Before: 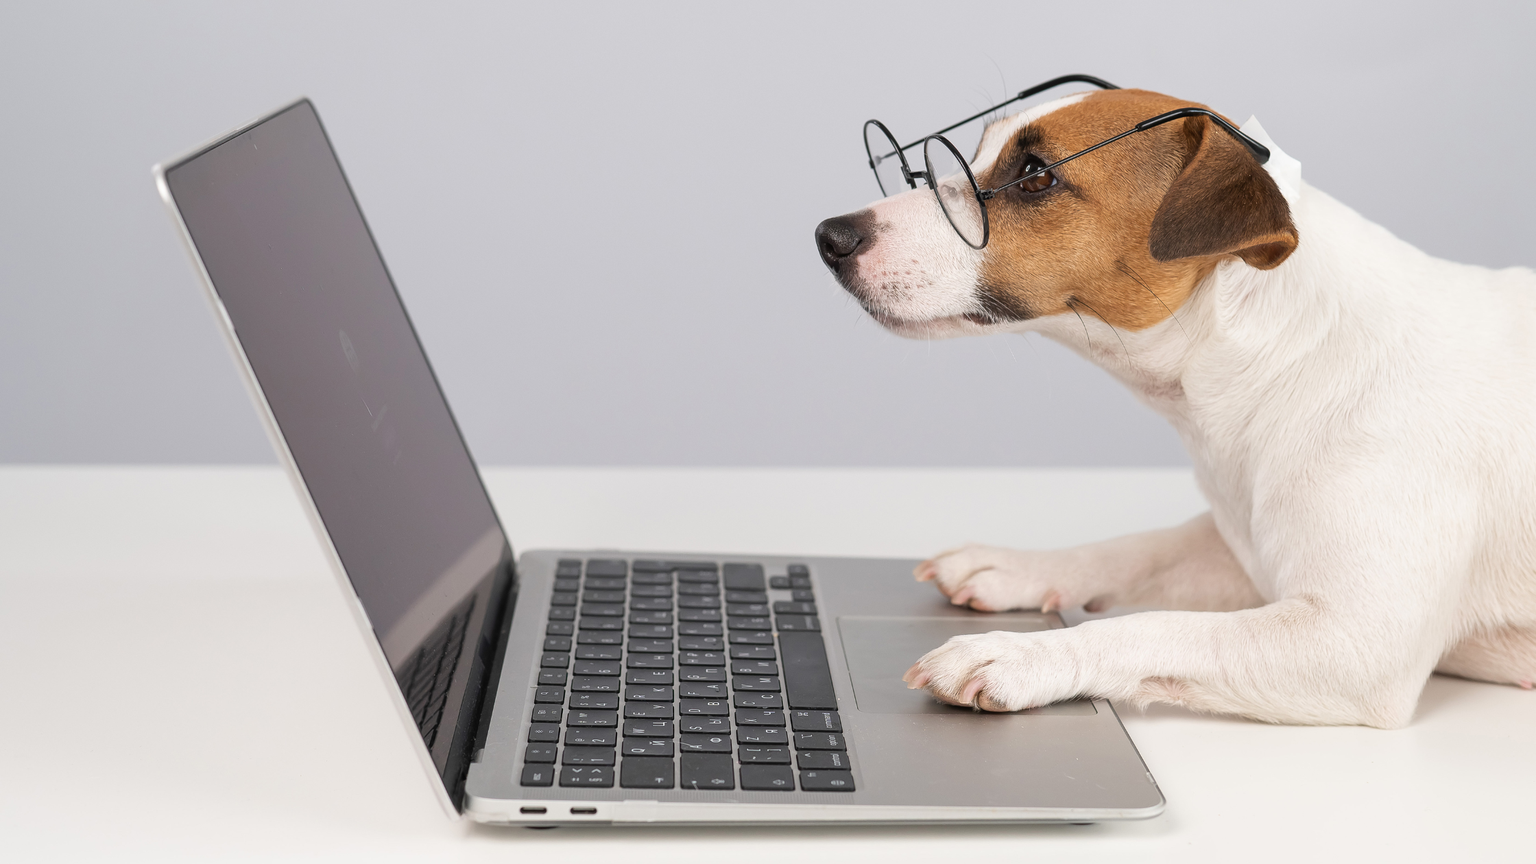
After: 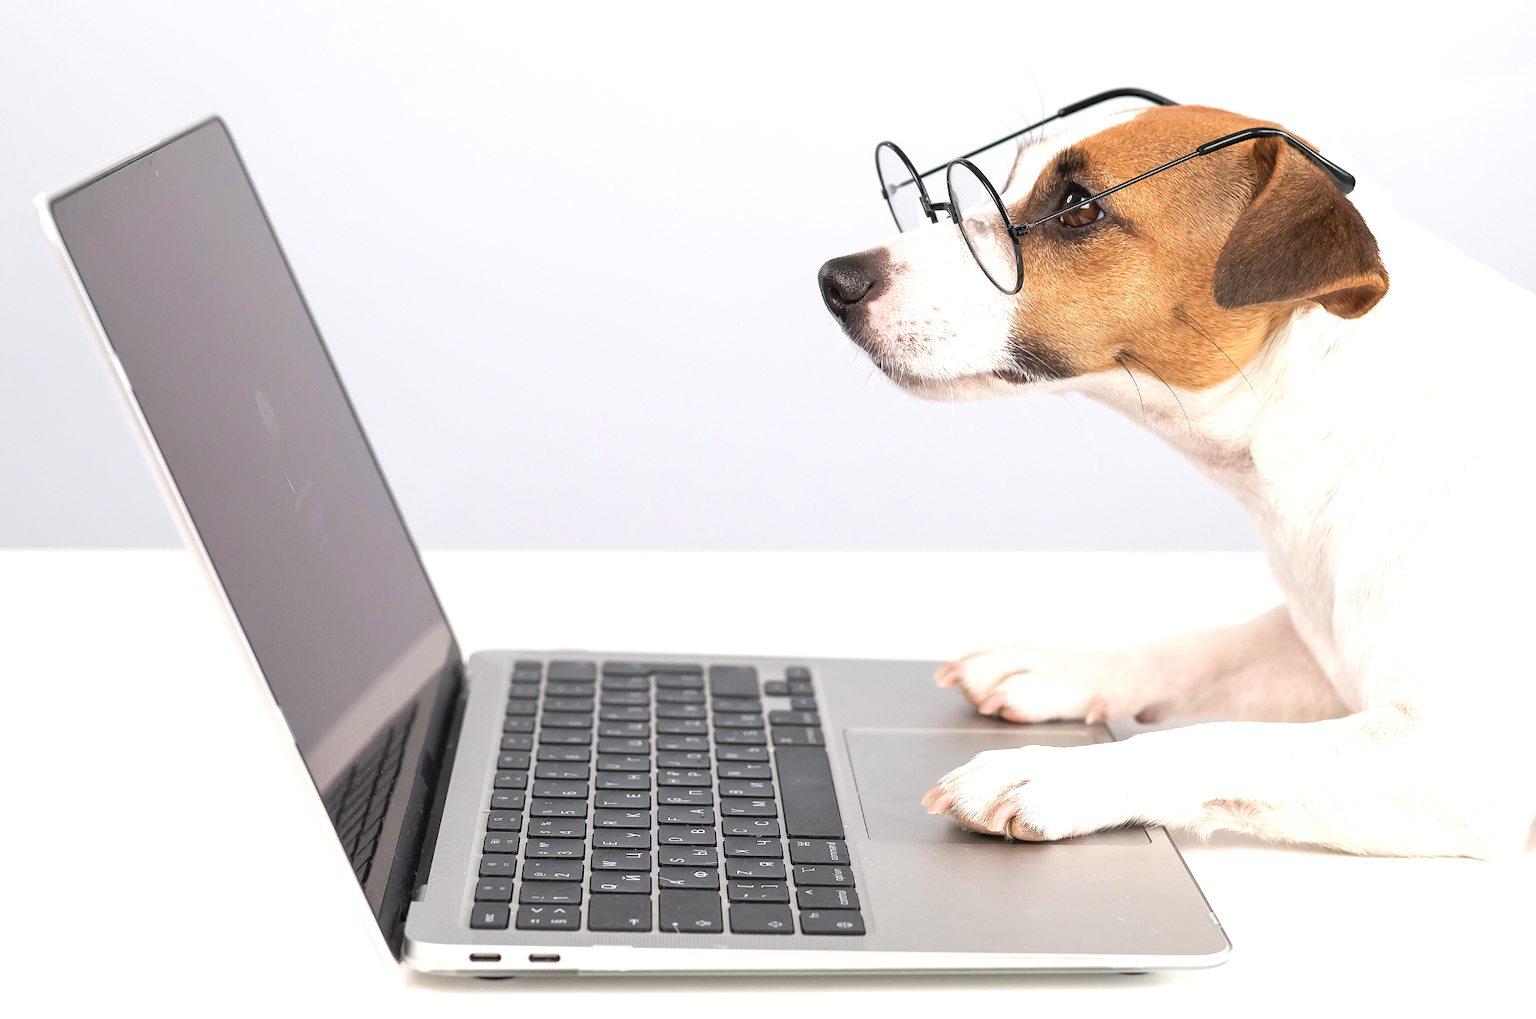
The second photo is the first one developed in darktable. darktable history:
exposure: black level correction 0, exposure 0.696 EV, compensate highlight preservation false
color correction: highlights a* -0.279, highlights b* -0.1
crop: left 7.996%, right 7.361%
